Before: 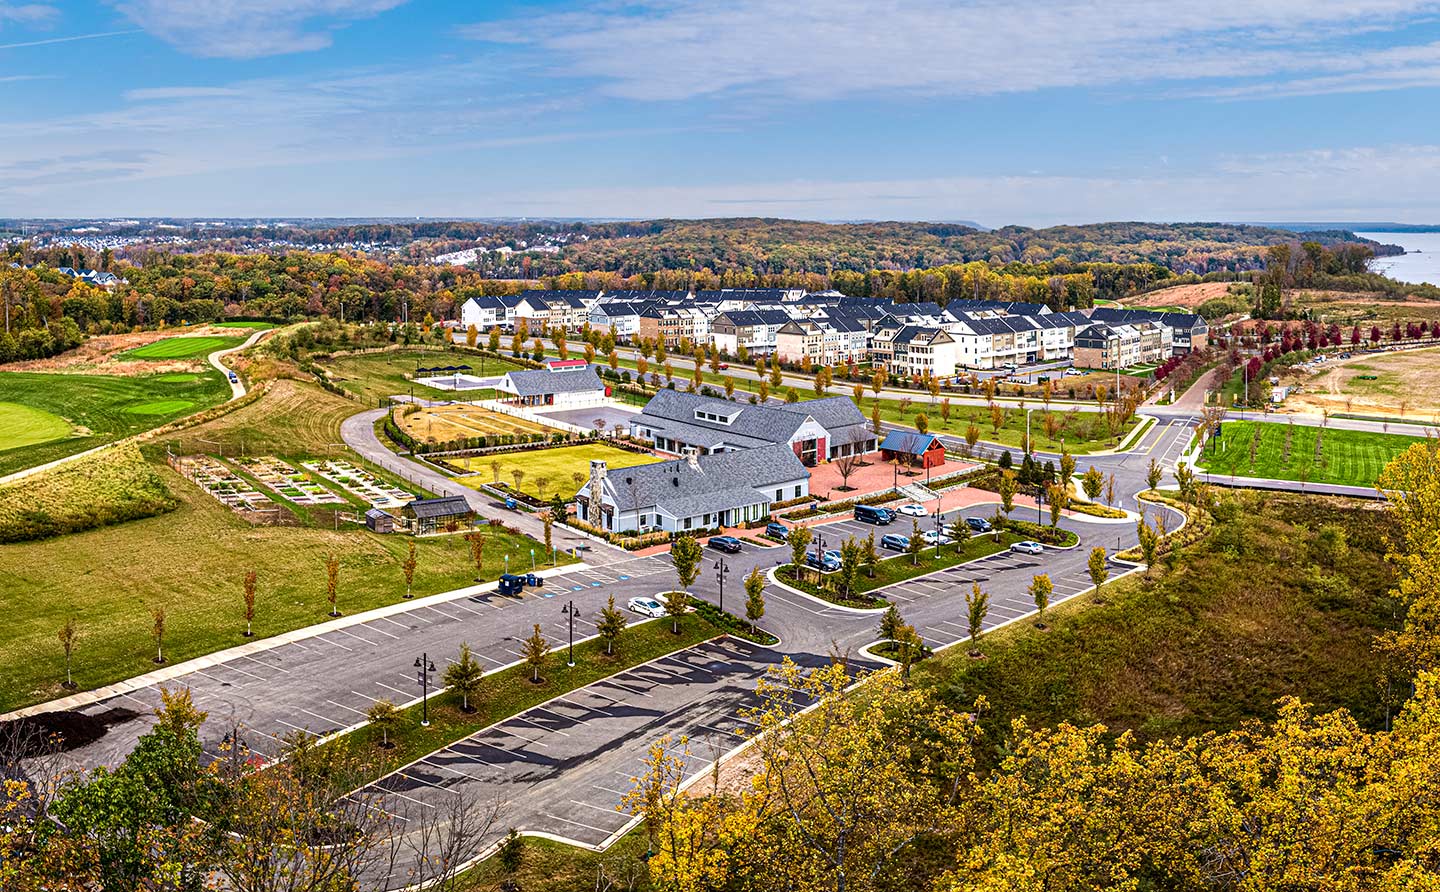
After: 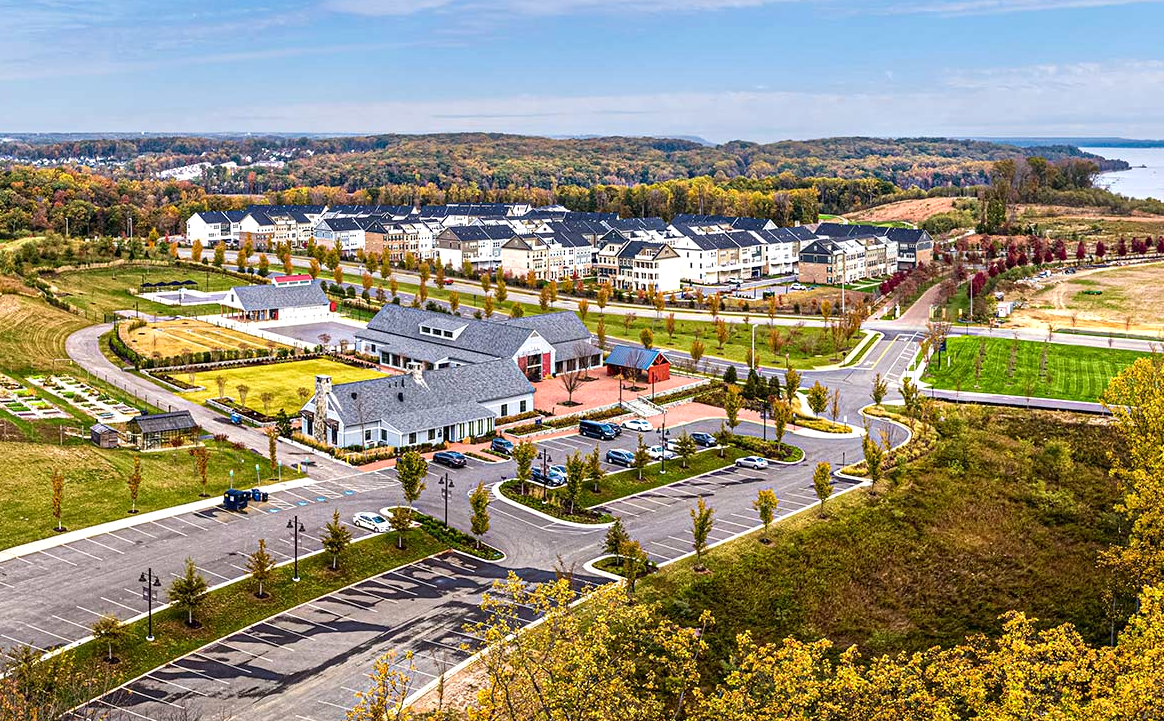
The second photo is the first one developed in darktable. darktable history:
exposure: exposure 0.2 EV, compensate highlight preservation false
crop: left 19.159%, top 9.58%, bottom 9.58%
